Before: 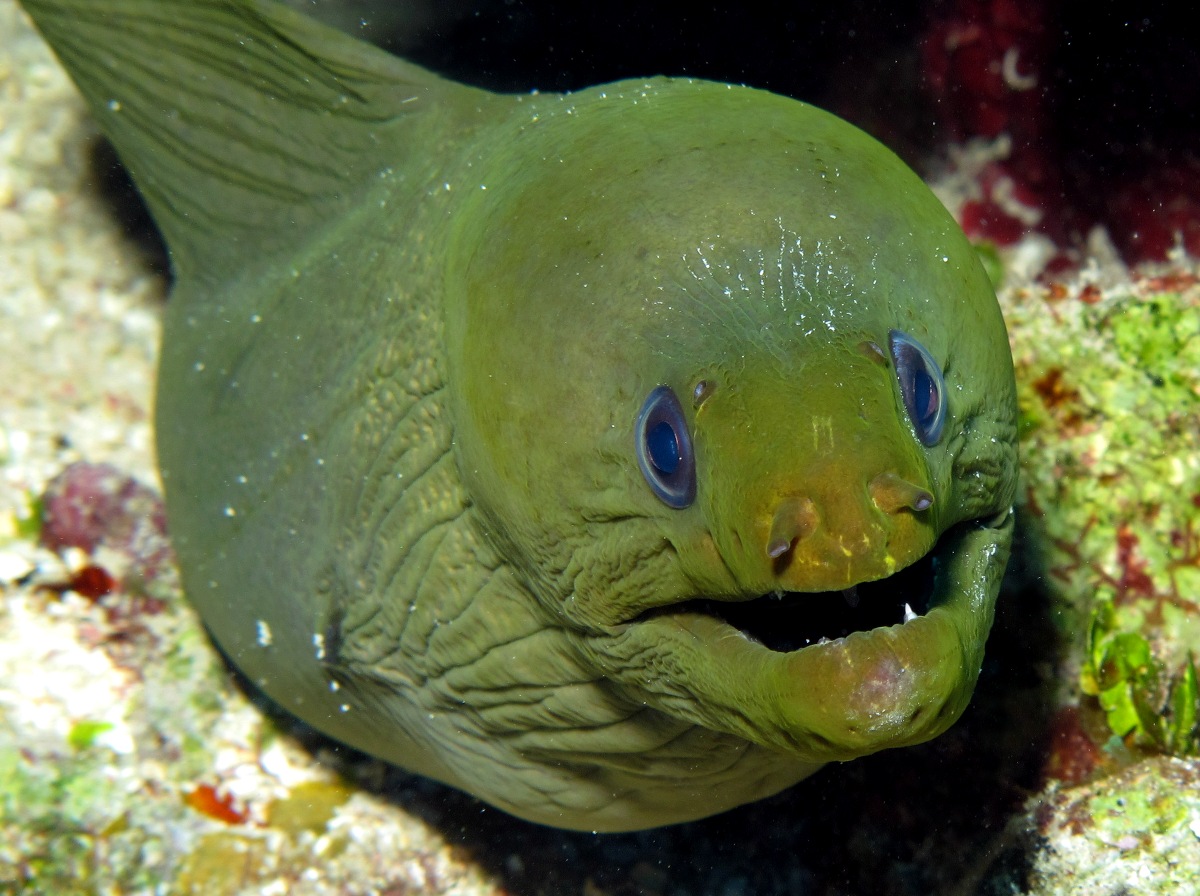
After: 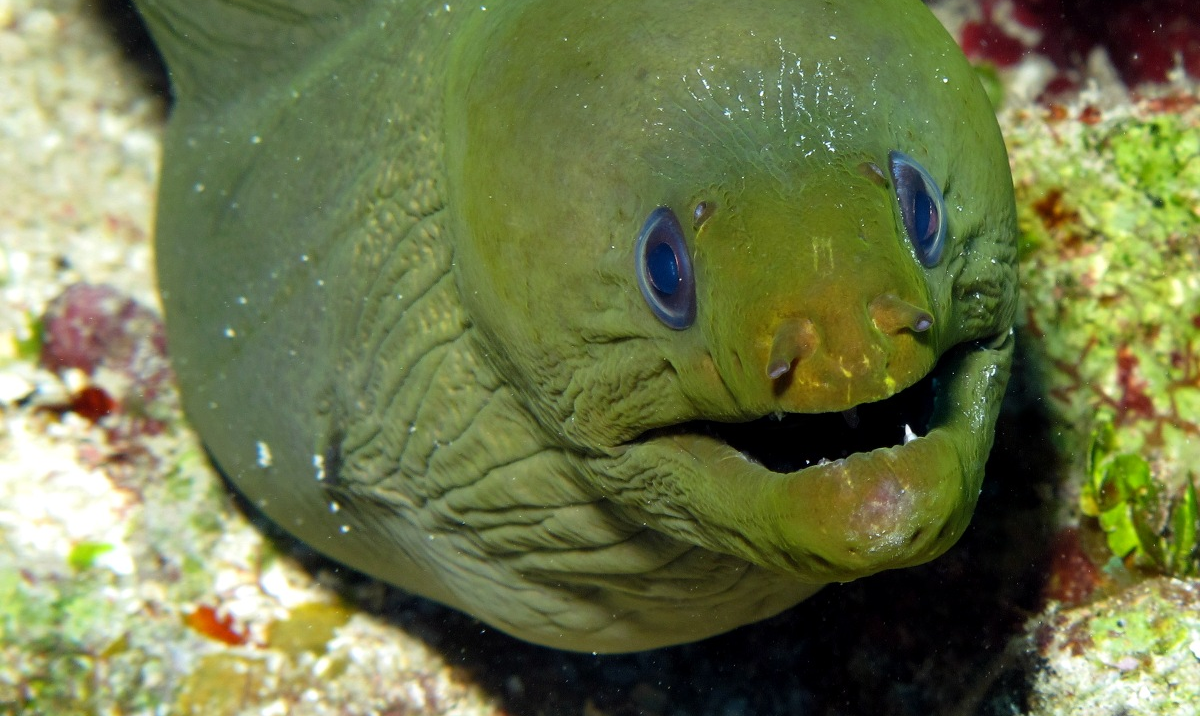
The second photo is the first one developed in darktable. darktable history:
rotate and perspective: crop left 0, crop top 0
white balance: emerald 1
crop and rotate: top 19.998%
